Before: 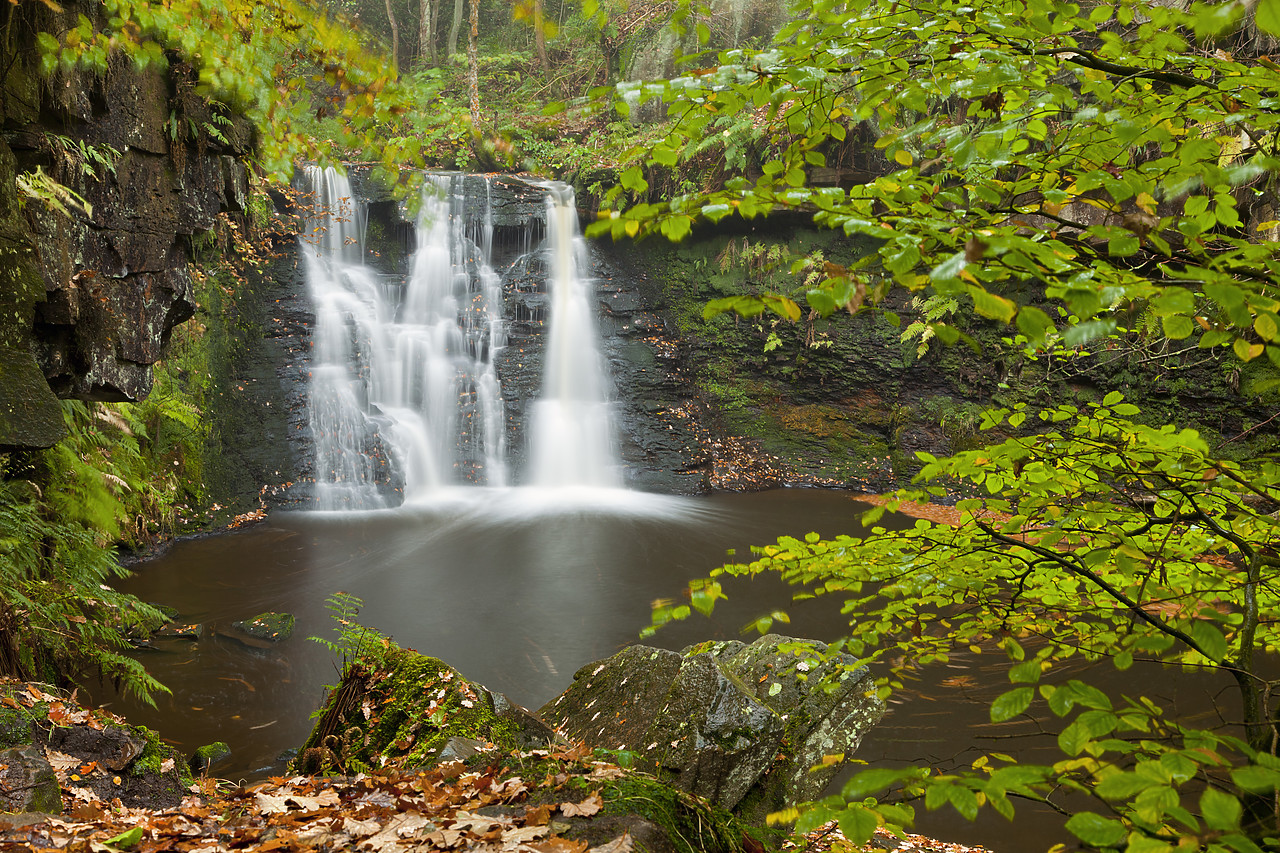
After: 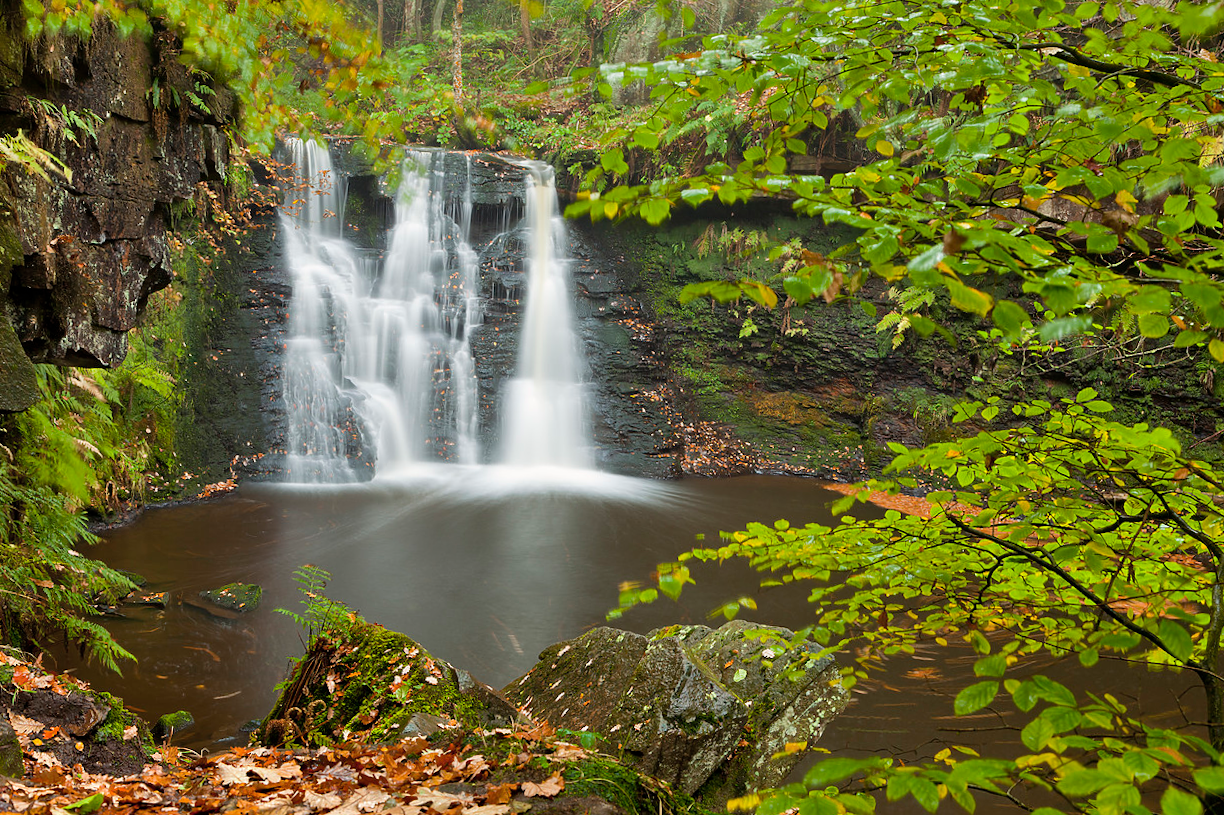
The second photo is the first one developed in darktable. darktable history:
crop and rotate: angle -1.76°
shadows and highlights: low approximation 0.01, soften with gaussian
